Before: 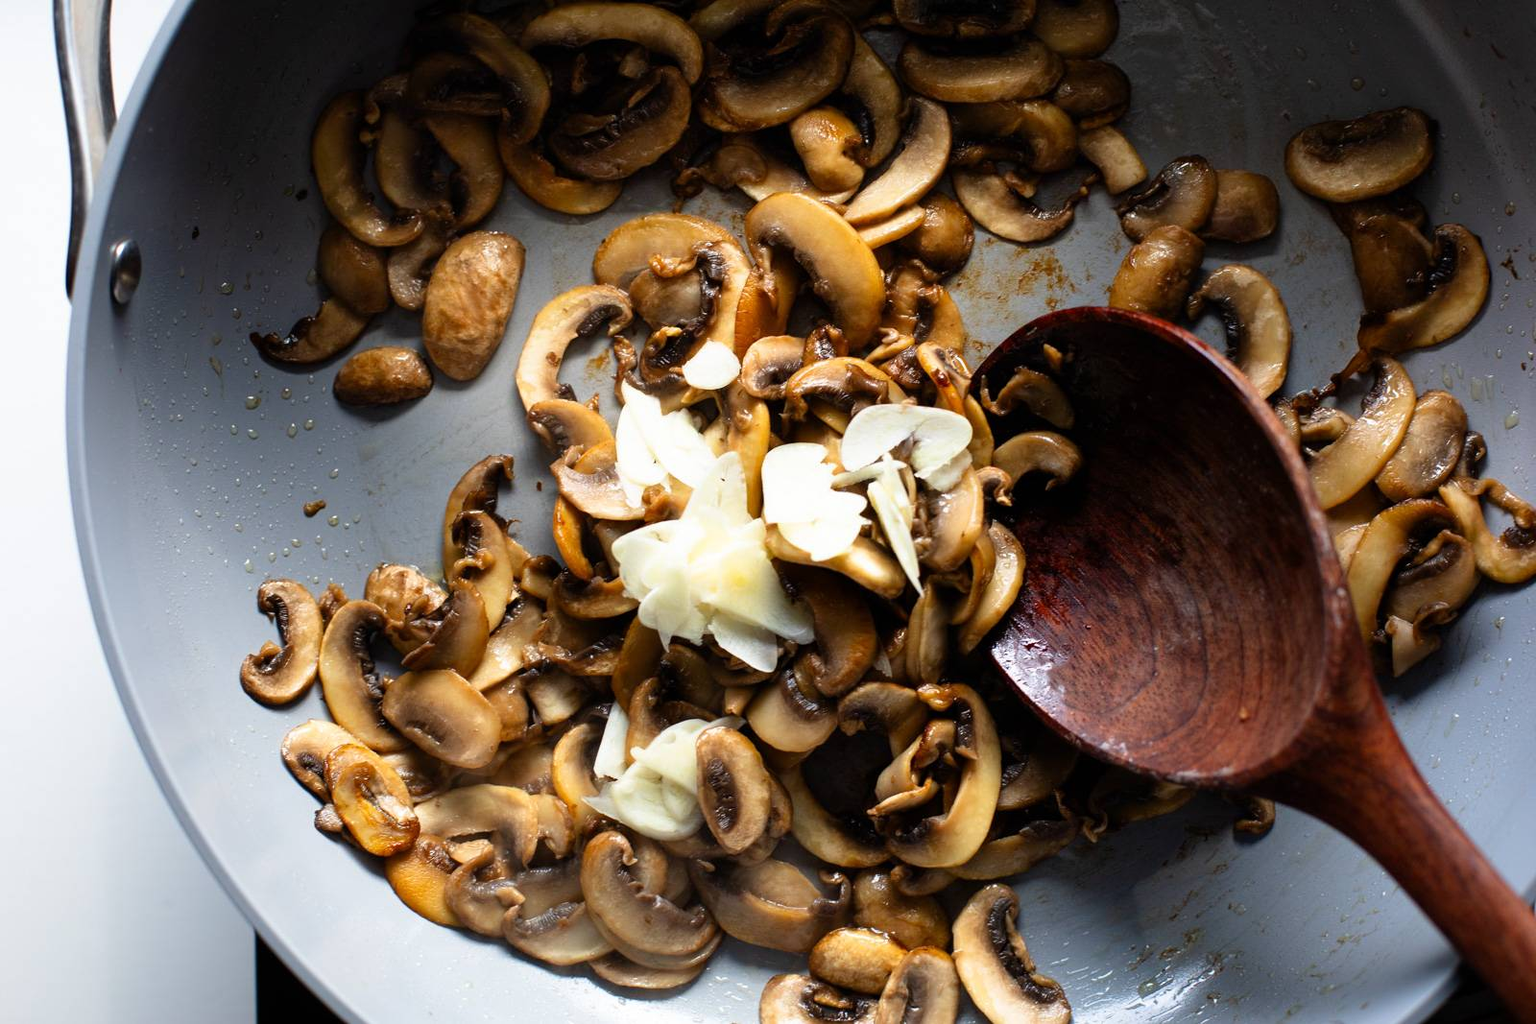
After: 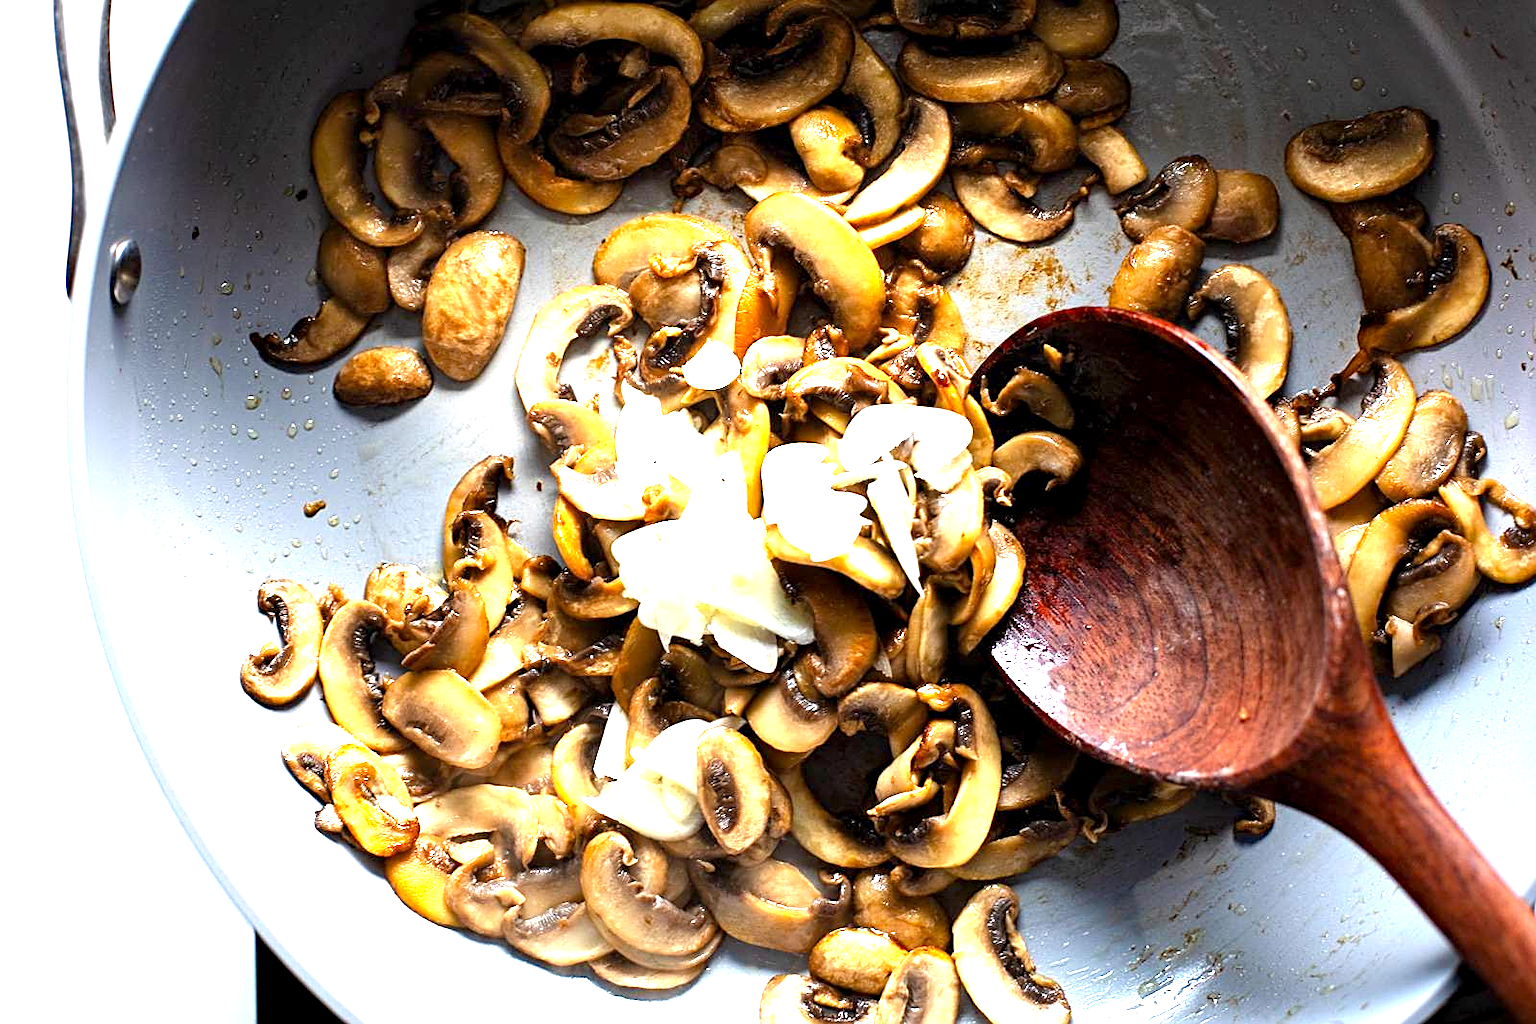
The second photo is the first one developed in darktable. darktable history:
haze removal: strength 0.1, compatibility mode true, adaptive false
sharpen: on, module defaults
exposure: black level correction 0.001, exposure 1.735 EV, compensate highlight preservation false
